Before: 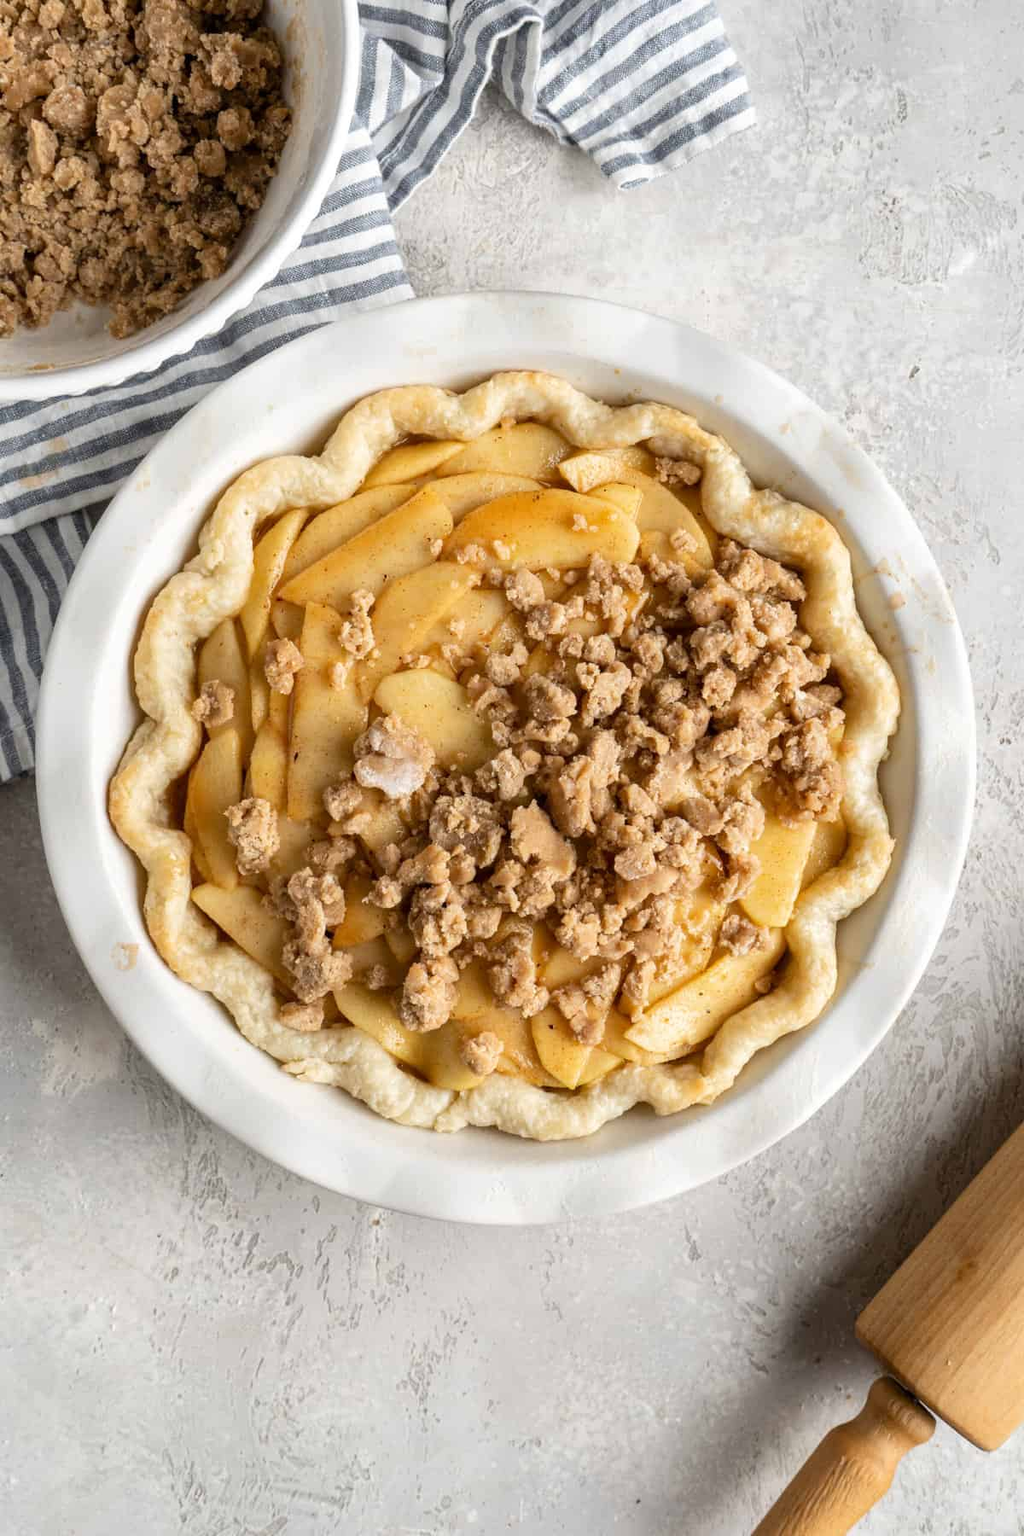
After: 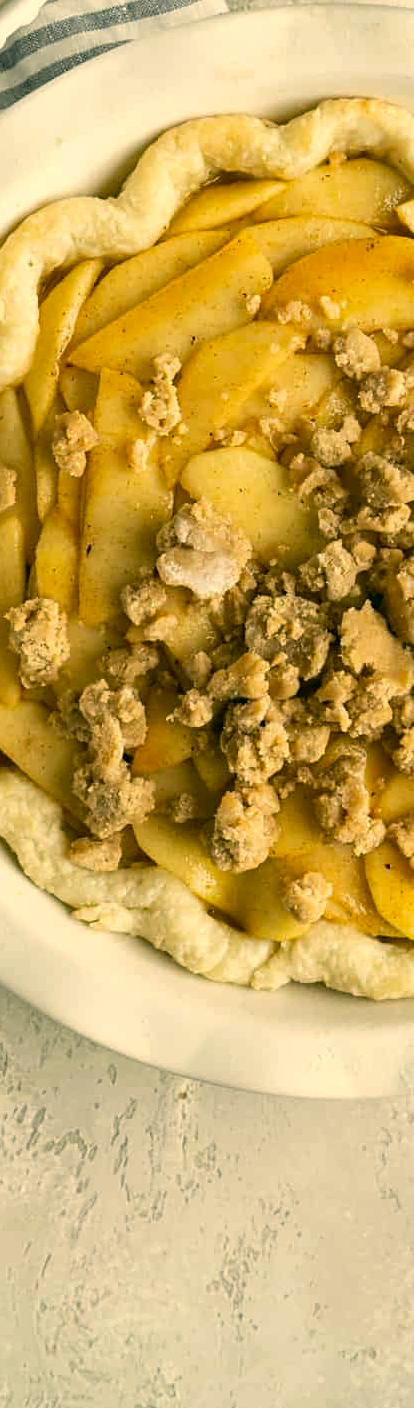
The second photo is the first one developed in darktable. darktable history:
sharpen: amount 0.206
crop and rotate: left 21.557%, top 18.745%, right 43.886%, bottom 2.99%
color correction: highlights a* 4.71, highlights b* 24.97, shadows a* -15.85, shadows b* 4.03
